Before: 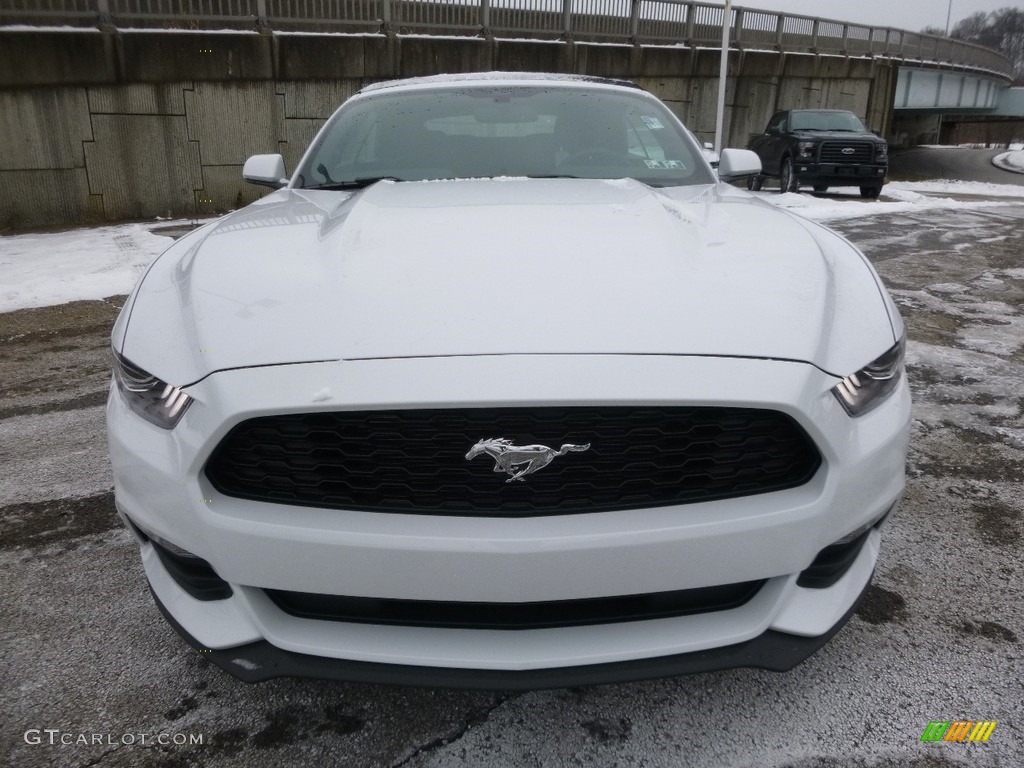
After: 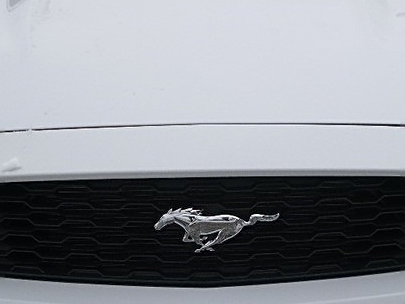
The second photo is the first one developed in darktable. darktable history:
sharpen: on, module defaults
crop: left 30.422%, top 30.077%, right 29.962%, bottom 30.221%
